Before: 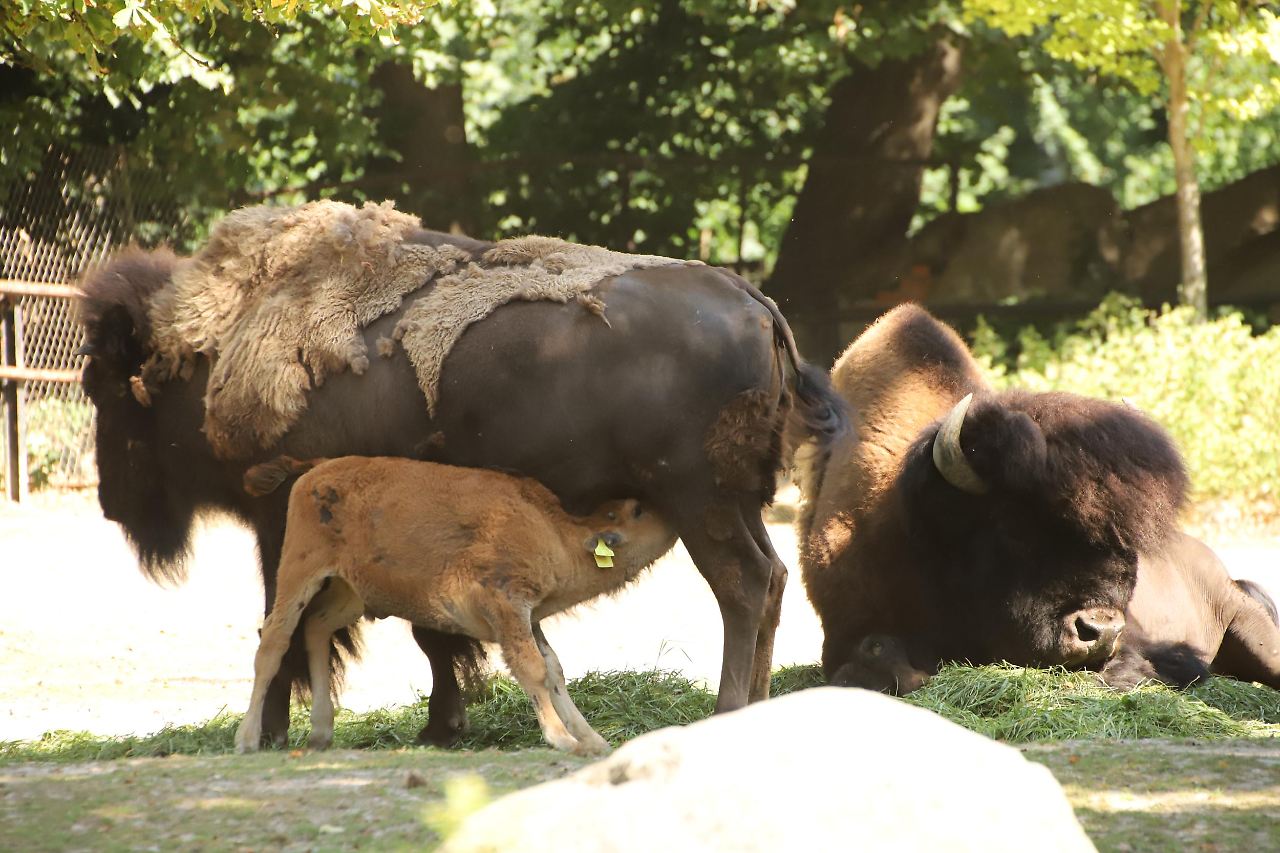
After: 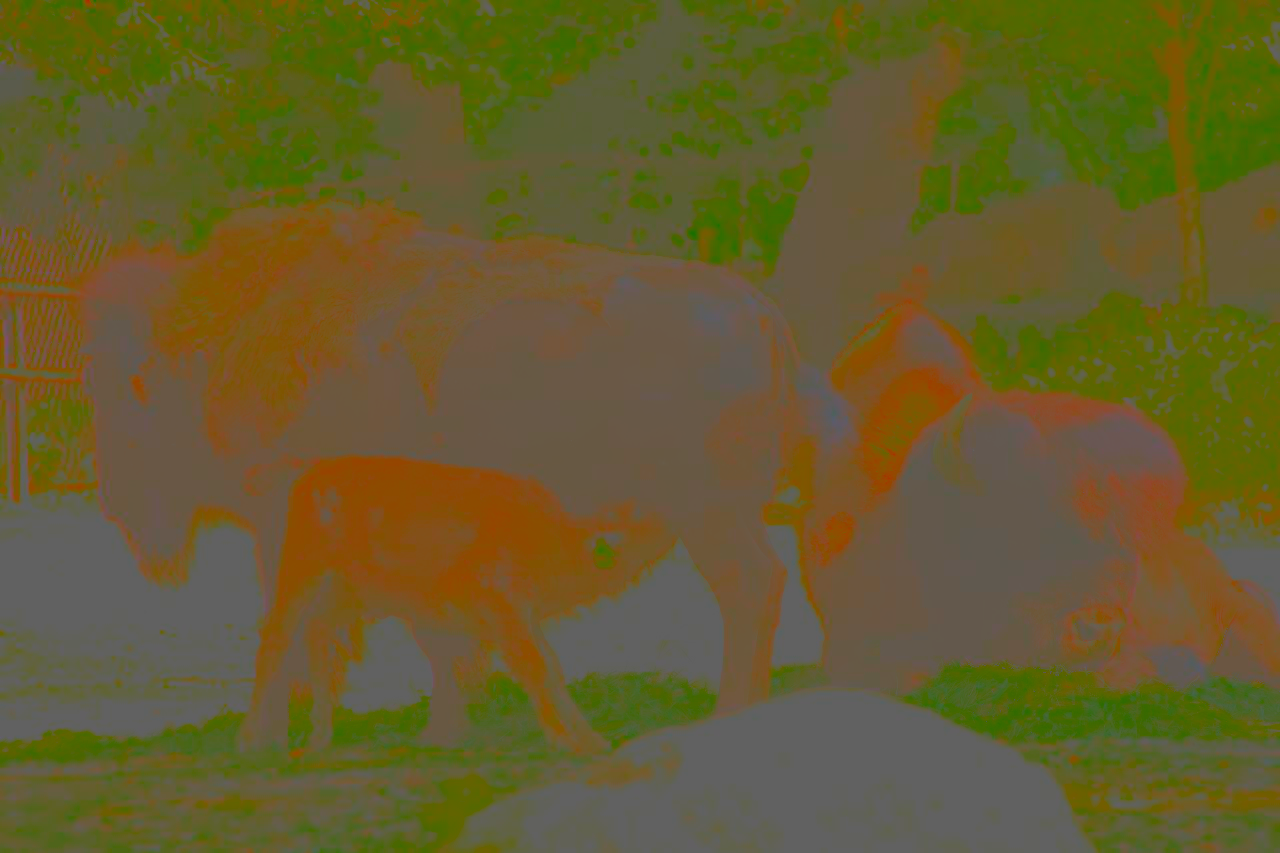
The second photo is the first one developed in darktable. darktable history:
contrast brightness saturation: contrast -0.972, brightness -0.171, saturation 0.731
